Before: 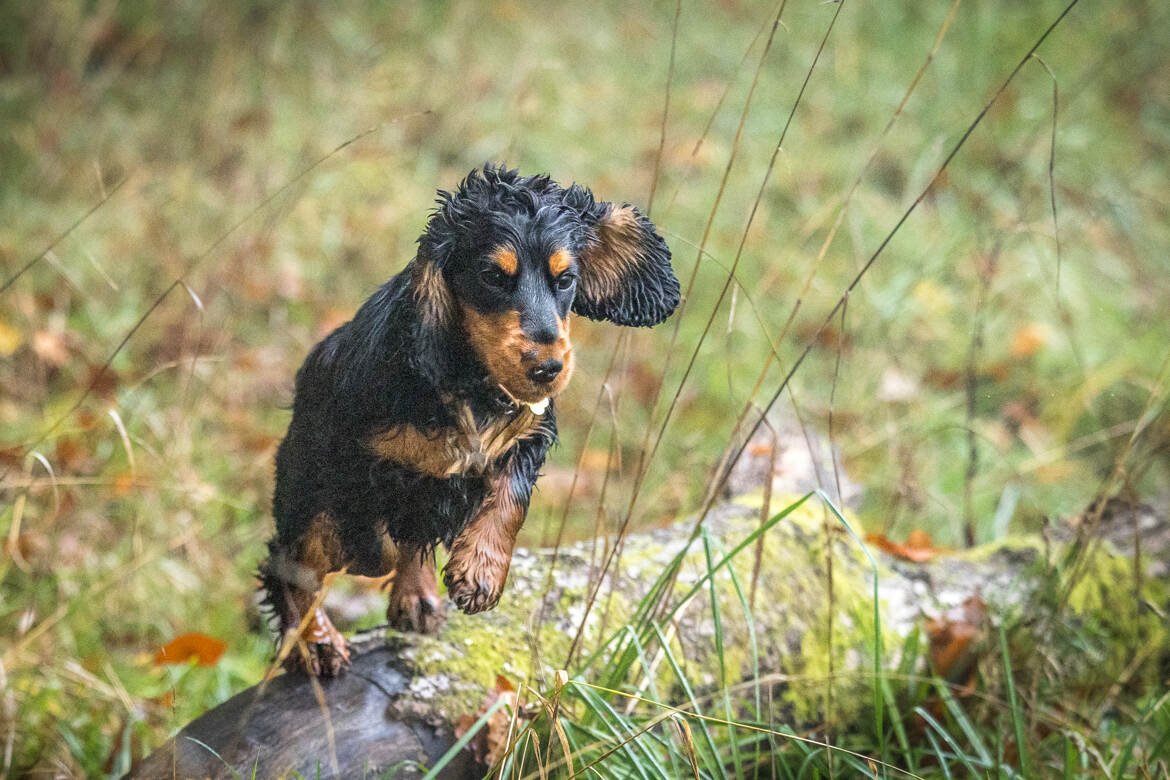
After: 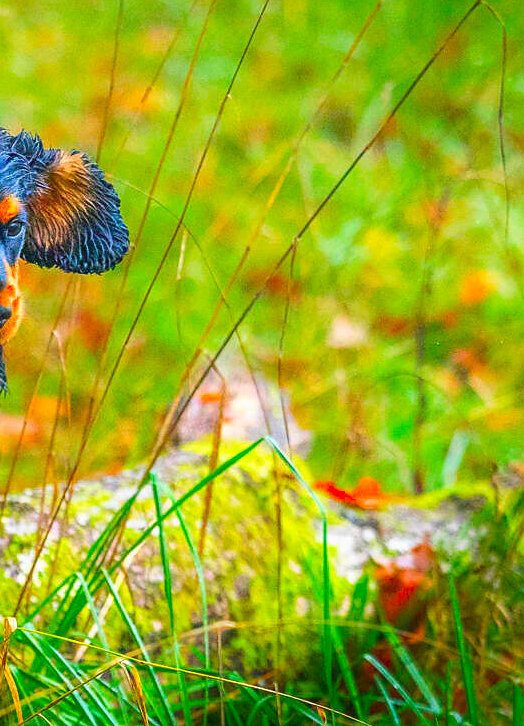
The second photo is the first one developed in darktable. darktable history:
crop: left 47.178%, top 6.845%, right 7.97%
sharpen: radius 0.975, amount 0.609
color correction: highlights b* 0.006, saturation 2.99
contrast equalizer: y [[0.5, 0.488, 0.462, 0.461, 0.491, 0.5], [0.5 ×6], [0.5 ×6], [0 ×6], [0 ×6]], mix 0.537
